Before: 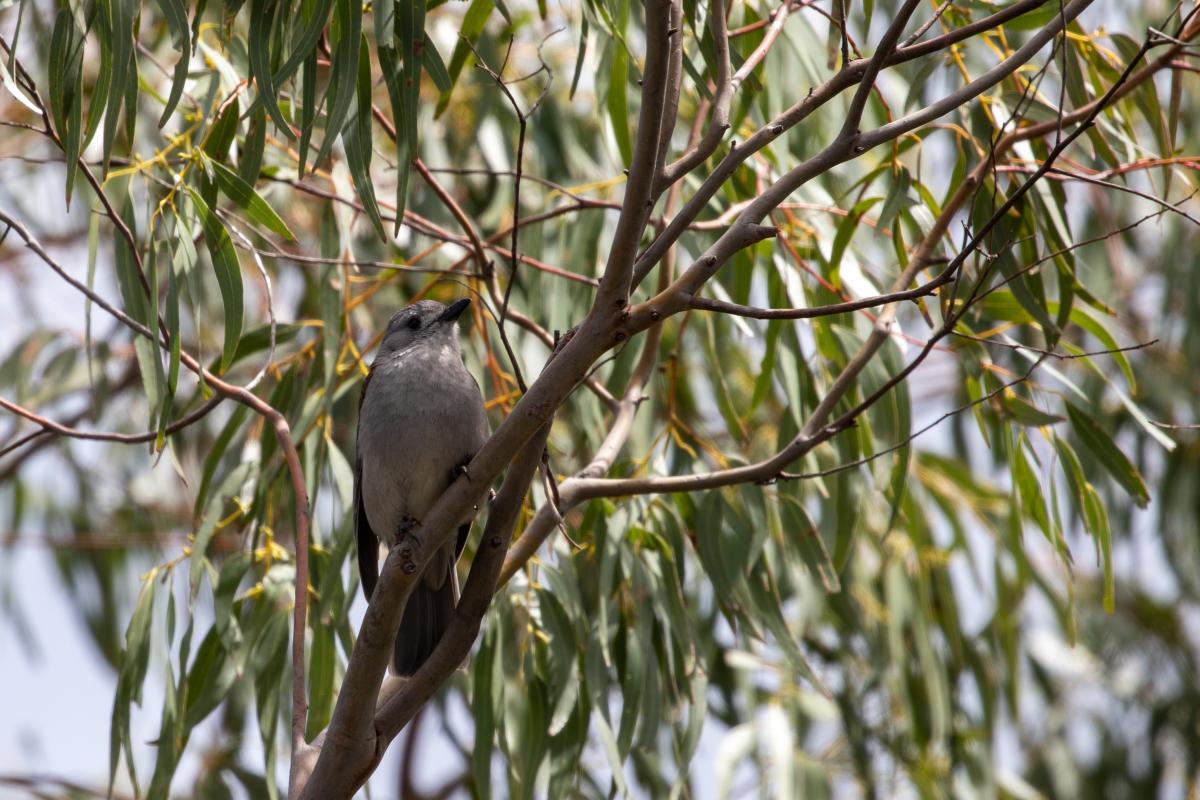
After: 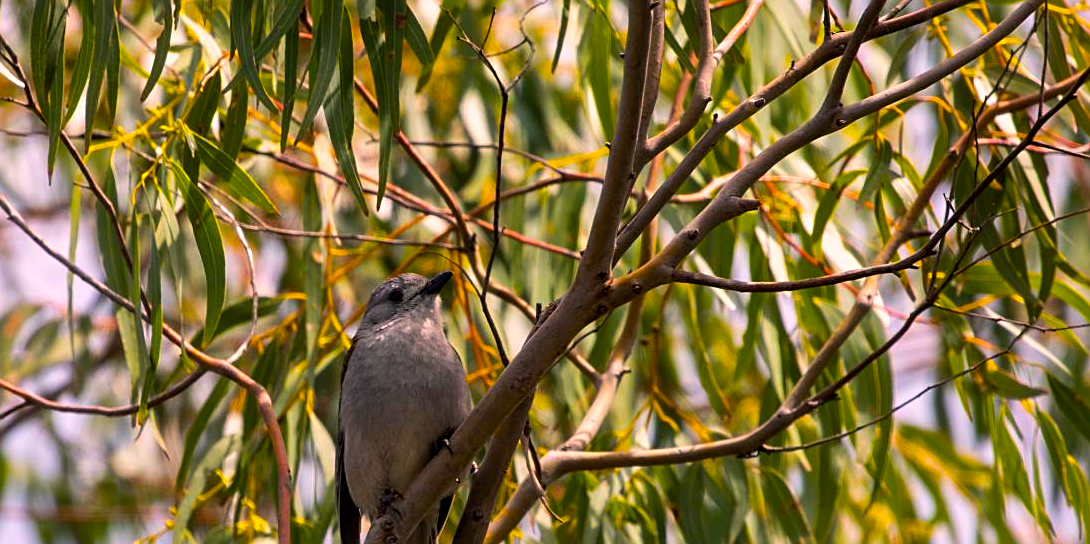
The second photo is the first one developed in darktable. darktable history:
sharpen: on, module defaults
crop: left 1.579%, top 3.457%, right 7.577%, bottom 28.433%
color balance rgb: highlights gain › chroma 2.405%, highlights gain › hue 37.25°, linear chroma grading › global chroma 15.084%, perceptual saturation grading › global saturation 61.535%, perceptual saturation grading › highlights 20.95%, perceptual saturation grading › shadows -50.342%, global vibrance 20%
local contrast: mode bilateral grid, contrast 21, coarseness 51, detail 120%, midtone range 0.2
